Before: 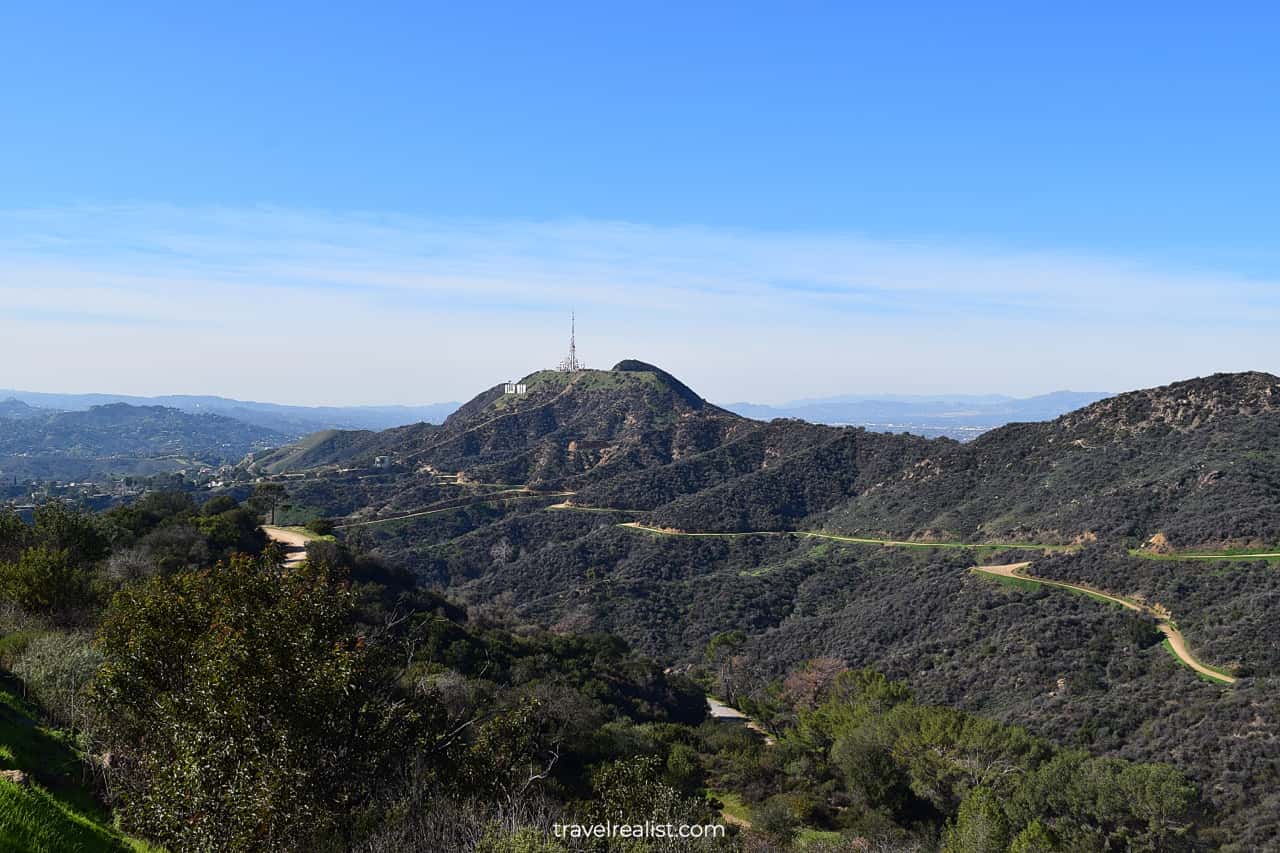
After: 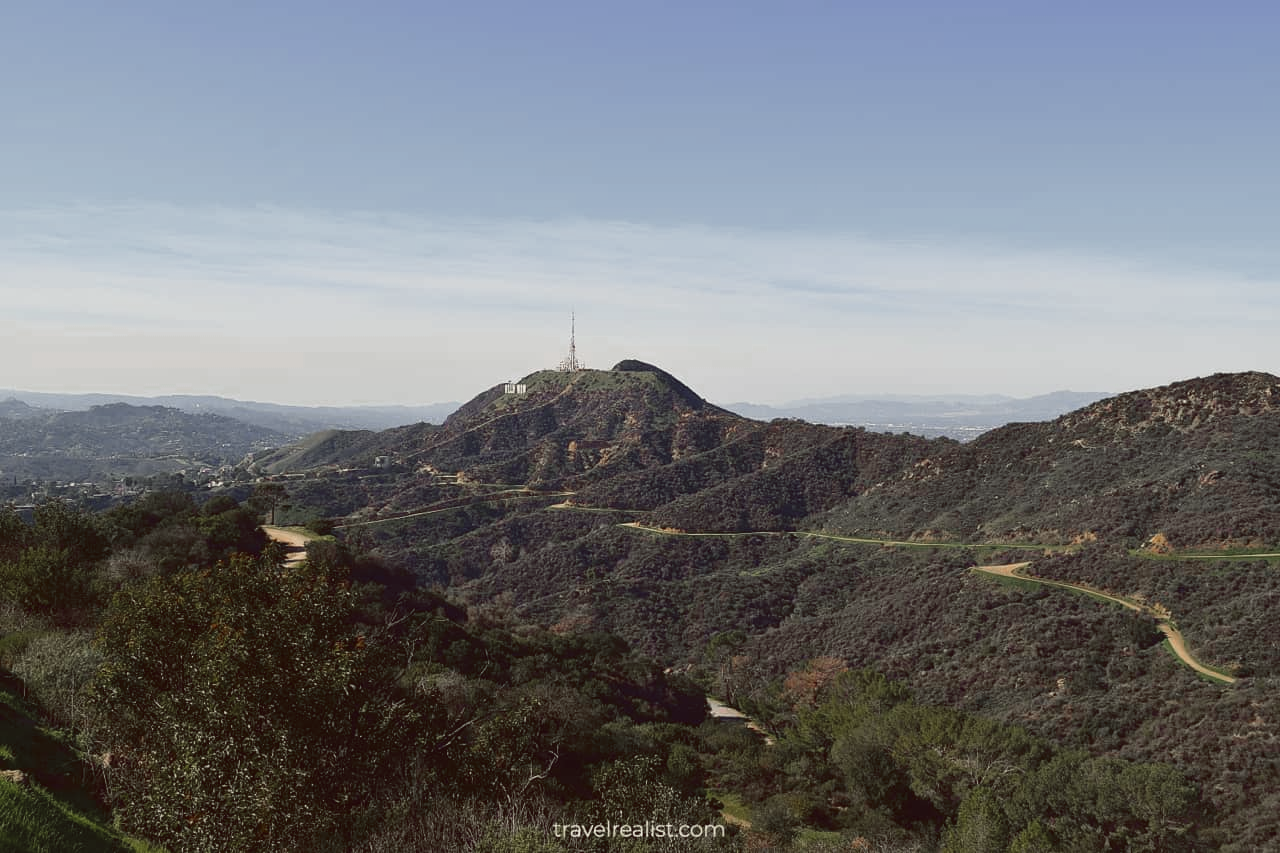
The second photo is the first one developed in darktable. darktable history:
color zones: curves: ch0 [(0, 0.48) (0.209, 0.398) (0.305, 0.332) (0.429, 0.493) (0.571, 0.5) (0.714, 0.5) (0.857, 0.5) (1, 0.48)]; ch1 [(0, 0.736) (0.143, 0.625) (0.225, 0.371) (0.429, 0.256) (0.571, 0.241) (0.714, 0.213) (0.857, 0.48) (1, 0.736)]; ch2 [(0, 0.448) (0.143, 0.498) (0.286, 0.5) (0.429, 0.5) (0.571, 0.5) (0.714, 0.5) (0.857, 0.5) (1, 0.448)]
color balance: lift [1.005, 1.002, 0.998, 0.998], gamma [1, 1.021, 1.02, 0.979], gain [0.923, 1.066, 1.056, 0.934]
